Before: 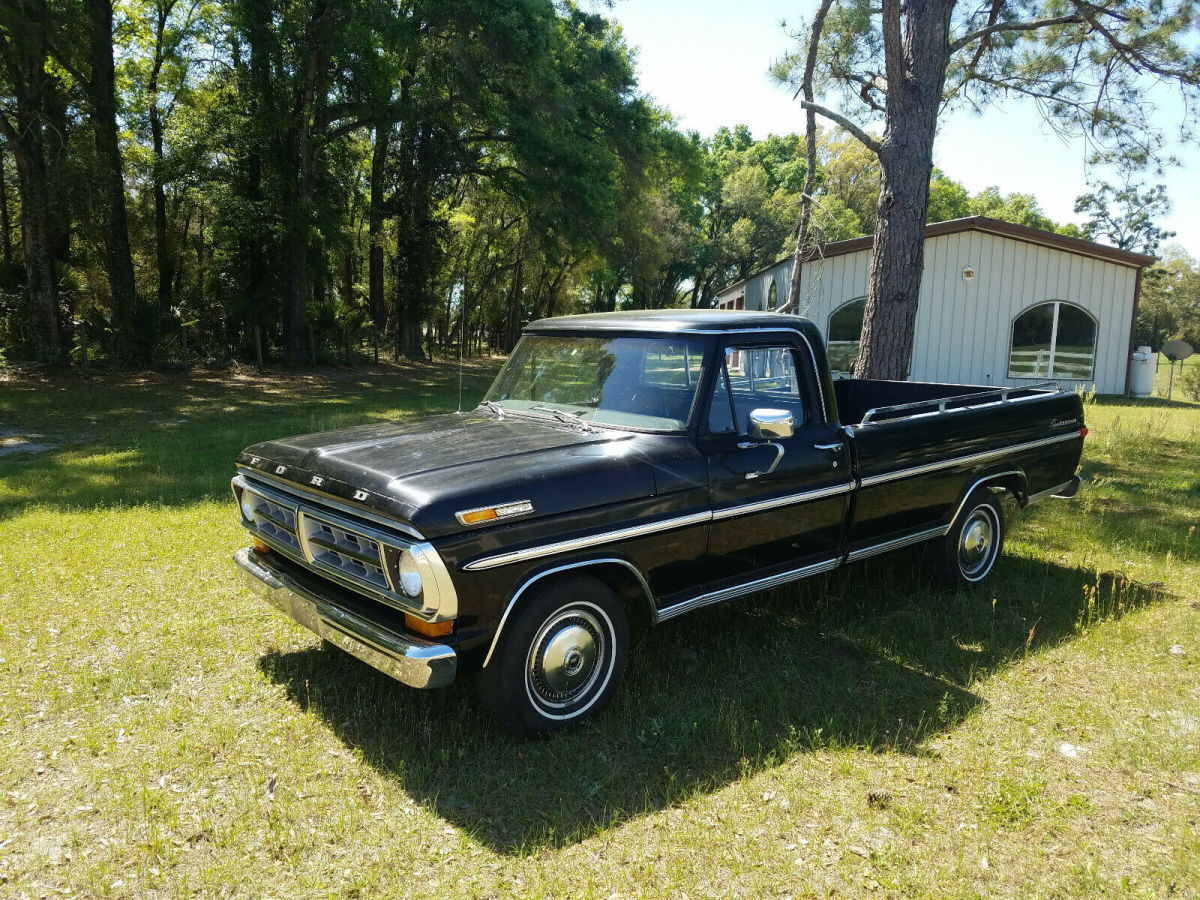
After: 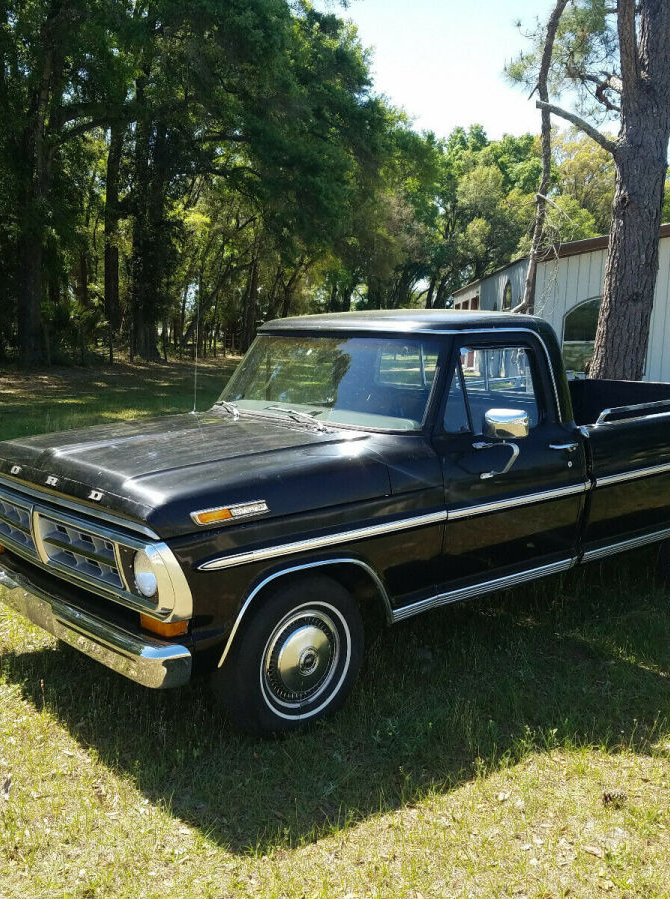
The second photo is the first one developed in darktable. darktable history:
crop: left 22.116%, right 22.013%, bottom 0.002%
